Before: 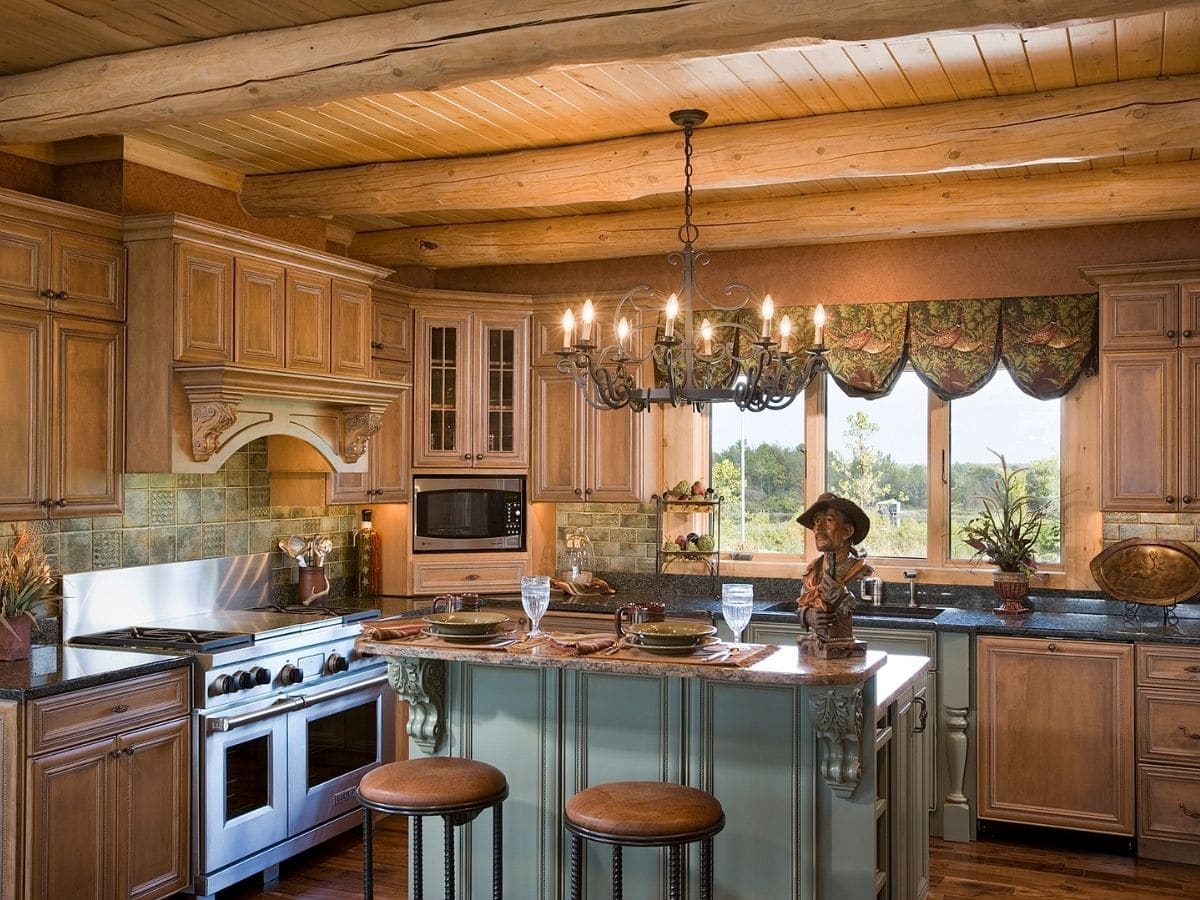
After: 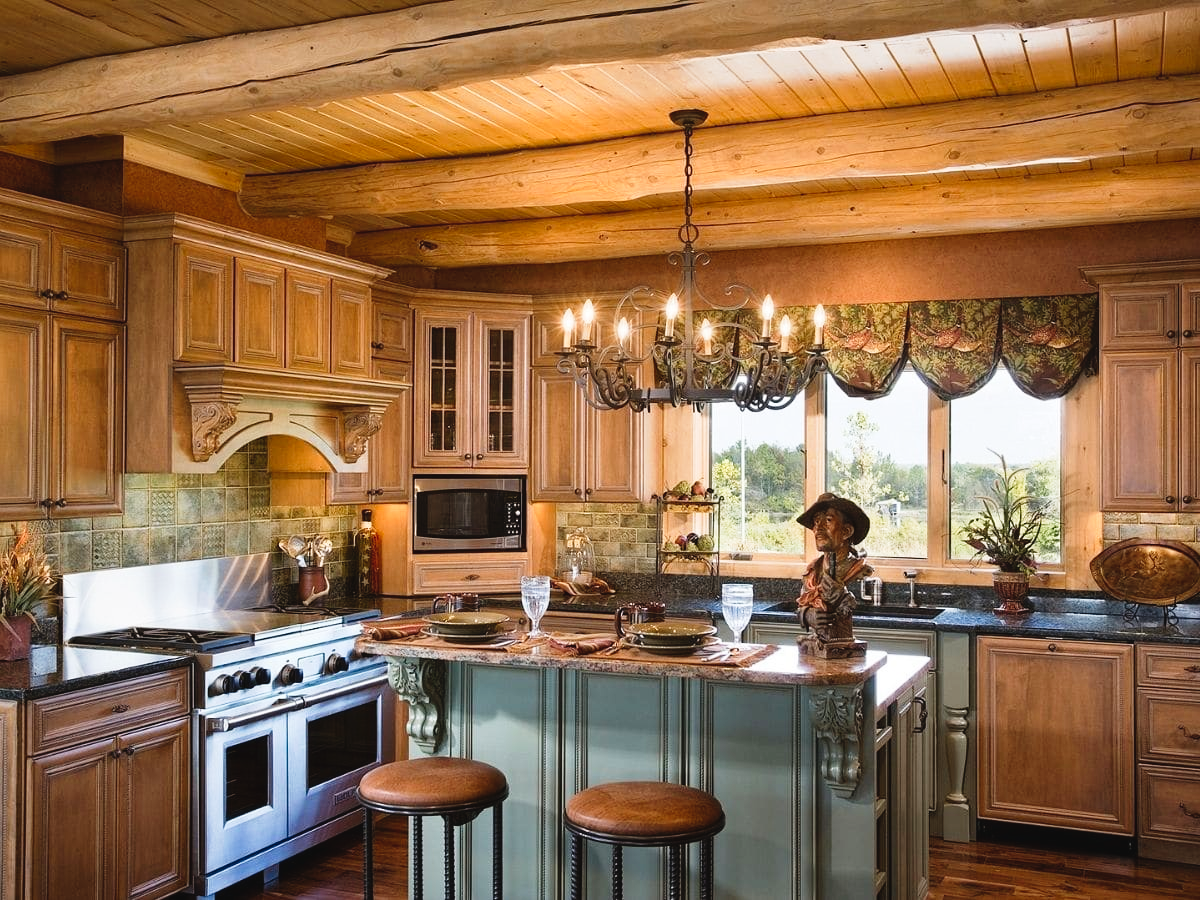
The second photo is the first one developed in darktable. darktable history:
tone curve: curves: ch0 [(0.001, 0.034) (0.115, 0.093) (0.251, 0.232) (0.382, 0.397) (0.652, 0.719) (0.802, 0.876) (1, 0.998)]; ch1 [(0, 0) (0.384, 0.324) (0.472, 0.466) (0.504, 0.5) (0.517, 0.533) (0.547, 0.564) (0.582, 0.628) (0.657, 0.727) (1, 1)]; ch2 [(0, 0) (0.278, 0.232) (0.5, 0.5) (0.531, 0.552) (0.61, 0.653) (1, 1)], preserve colors none
